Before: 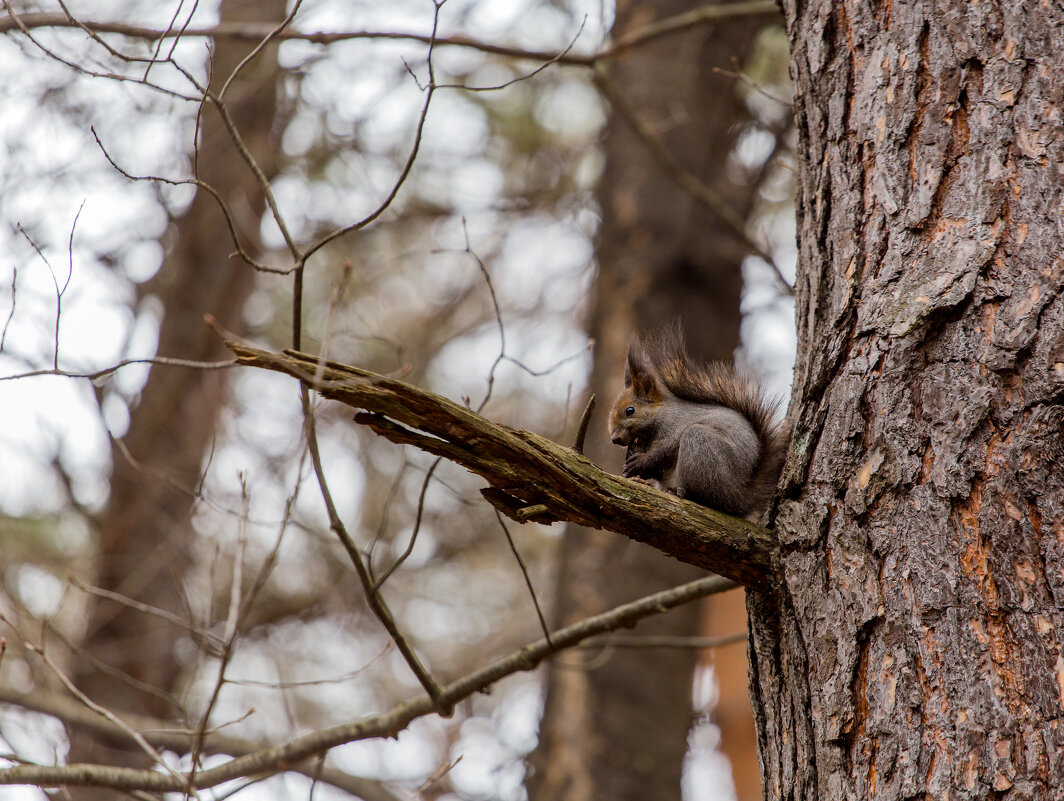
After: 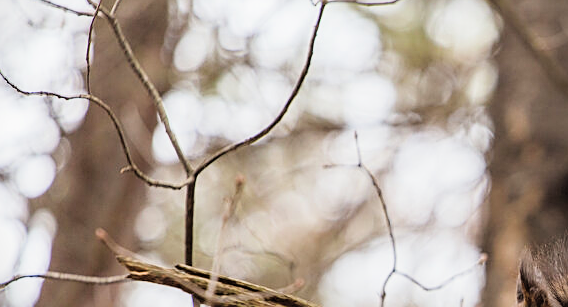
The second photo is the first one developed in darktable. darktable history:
exposure: black level correction -0.005, exposure 1.005 EV, compensate highlight preservation false
contrast brightness saturation: saturation -0.064
crop: left 10.234%, top 10.669%, right 36.326%, bottom 50.978%
vignetting: fall-off start 97.37%, fall-off radius 78.13%, width/height ratio 1.121
tone equalizer: on, module defaults
filmic rgb: black relative exposure -7.71 EV, white relative exposure 4.45 EV, target black luminance 0%, hardness 3.75, latitude 50.58%, contrast 1.075, highlights saturation mix 9.29%, shadows ↔ highlights balance -0.239%
sharpen: on, module defaults
